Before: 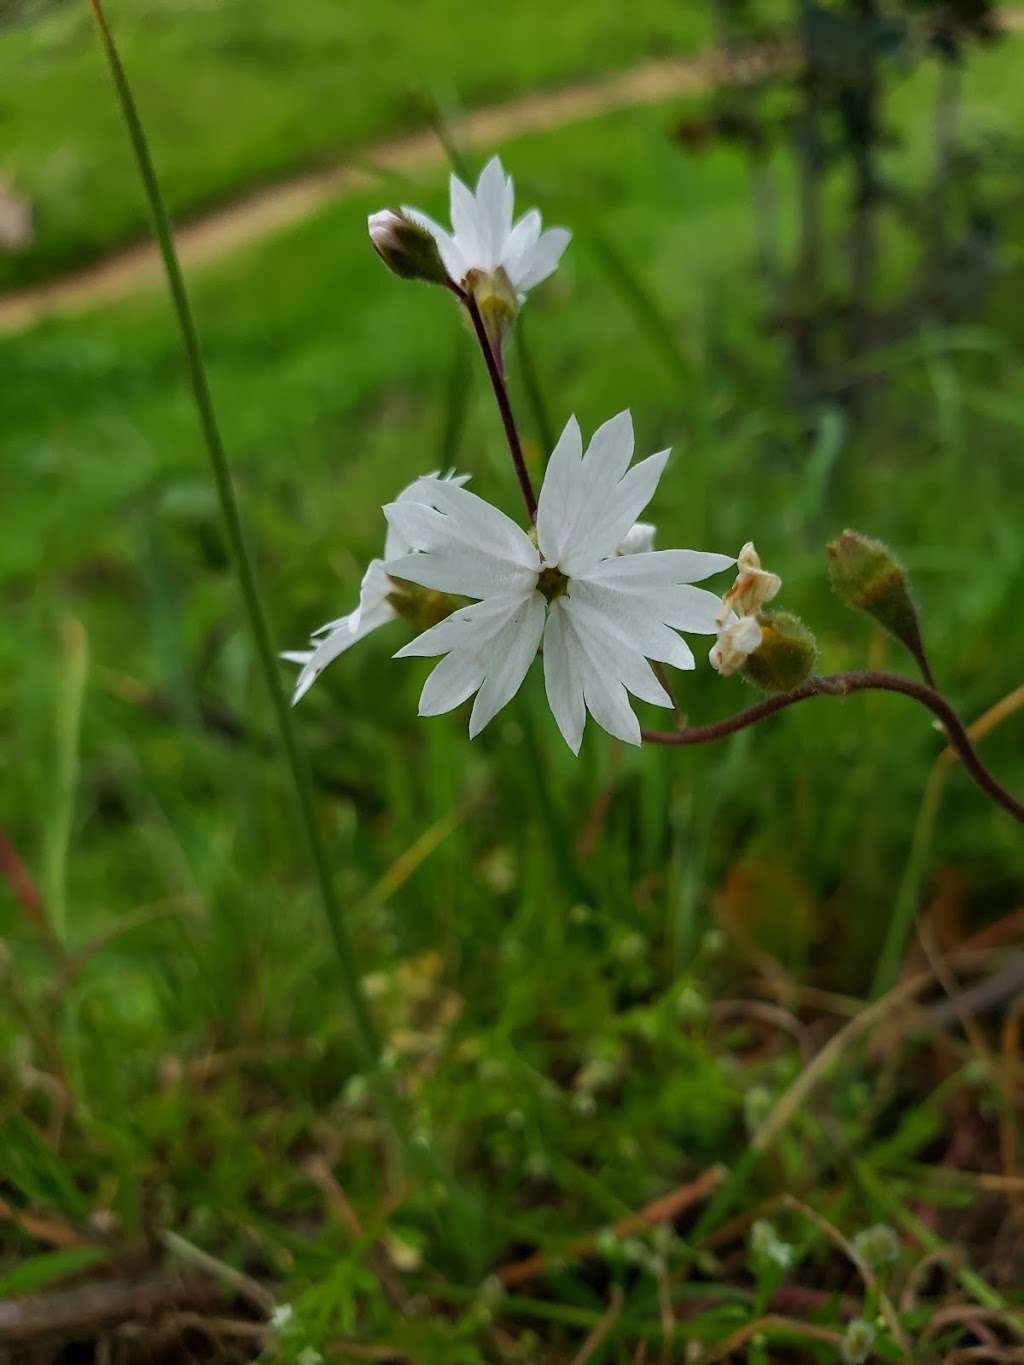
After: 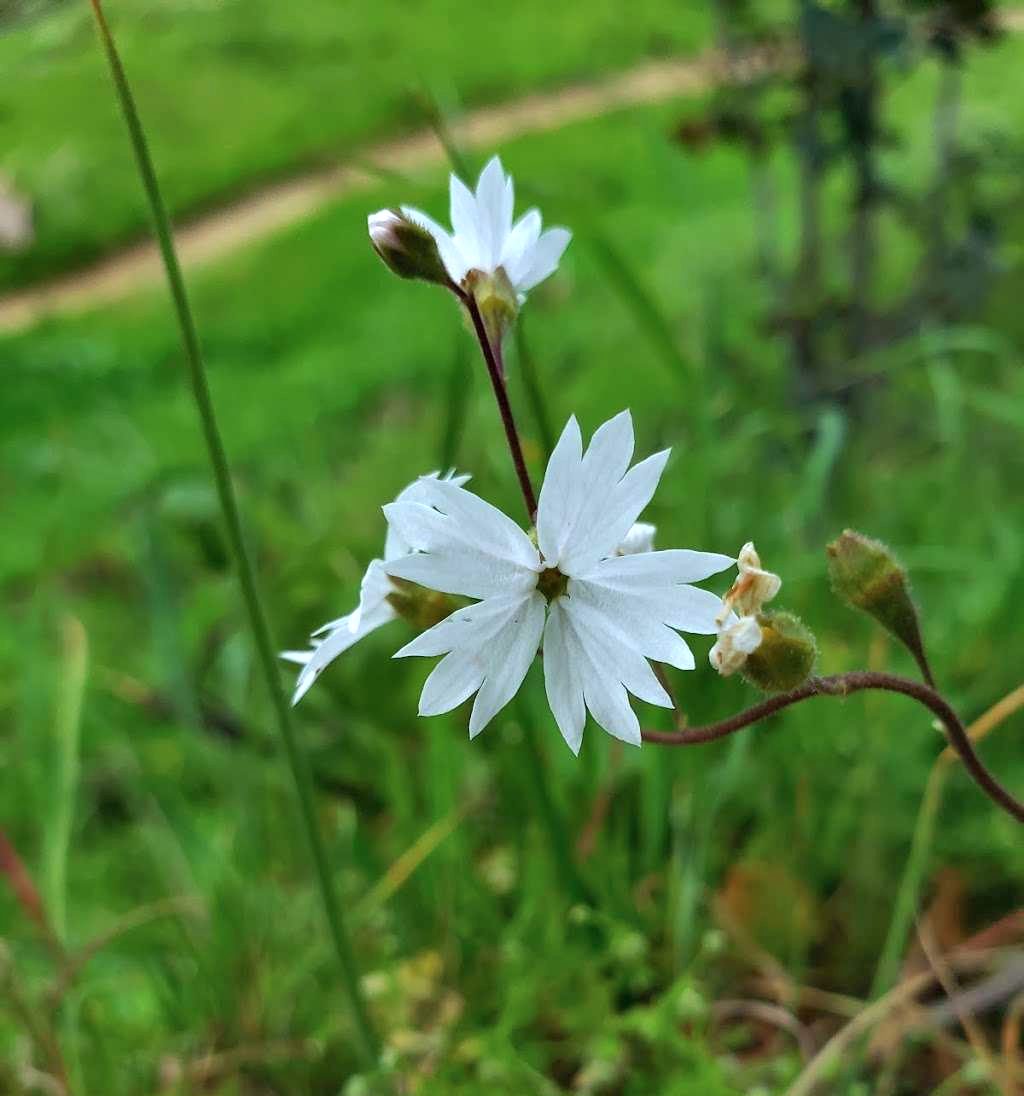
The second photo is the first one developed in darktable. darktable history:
crop: bottom 19.7%
color calibration: illuminant custom, x 0.368, y 0.373, temperature 4344.47 K
shadows and highlights: shadows 61.31, soften with gaussian
exposure: exposure 0.608 EV, compensate highlight preservation false
